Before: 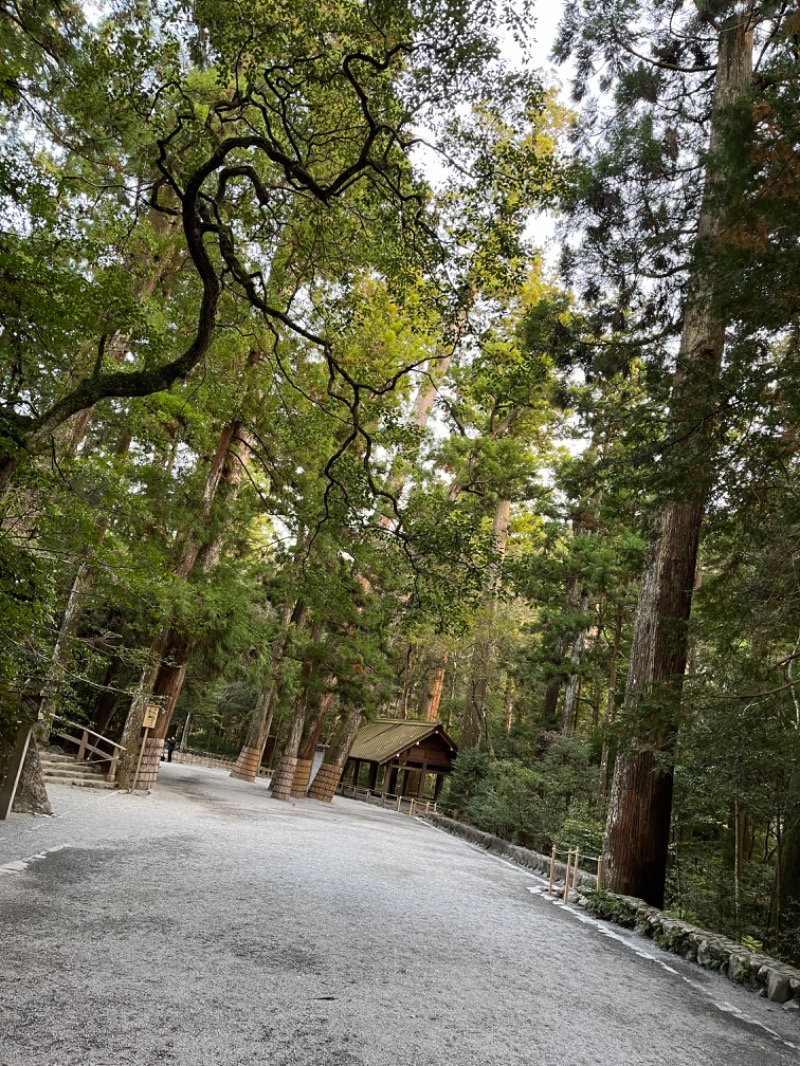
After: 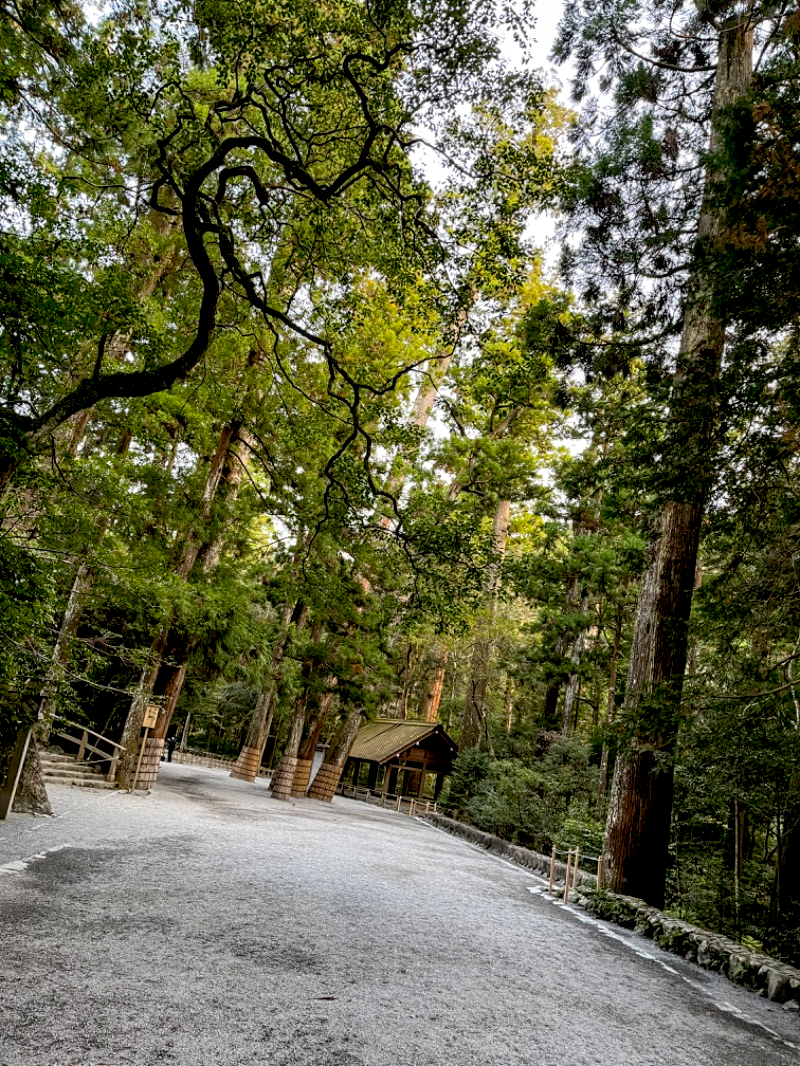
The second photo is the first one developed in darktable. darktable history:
color balance rgb: global offset › luminance -1.449%, linear chroma grading › global chroma 10.311%, perceptual saturation grading › global saturation 0.816%
color correction: highlights b* -0.055, saturation 0.984
local contrast: detail 130%
